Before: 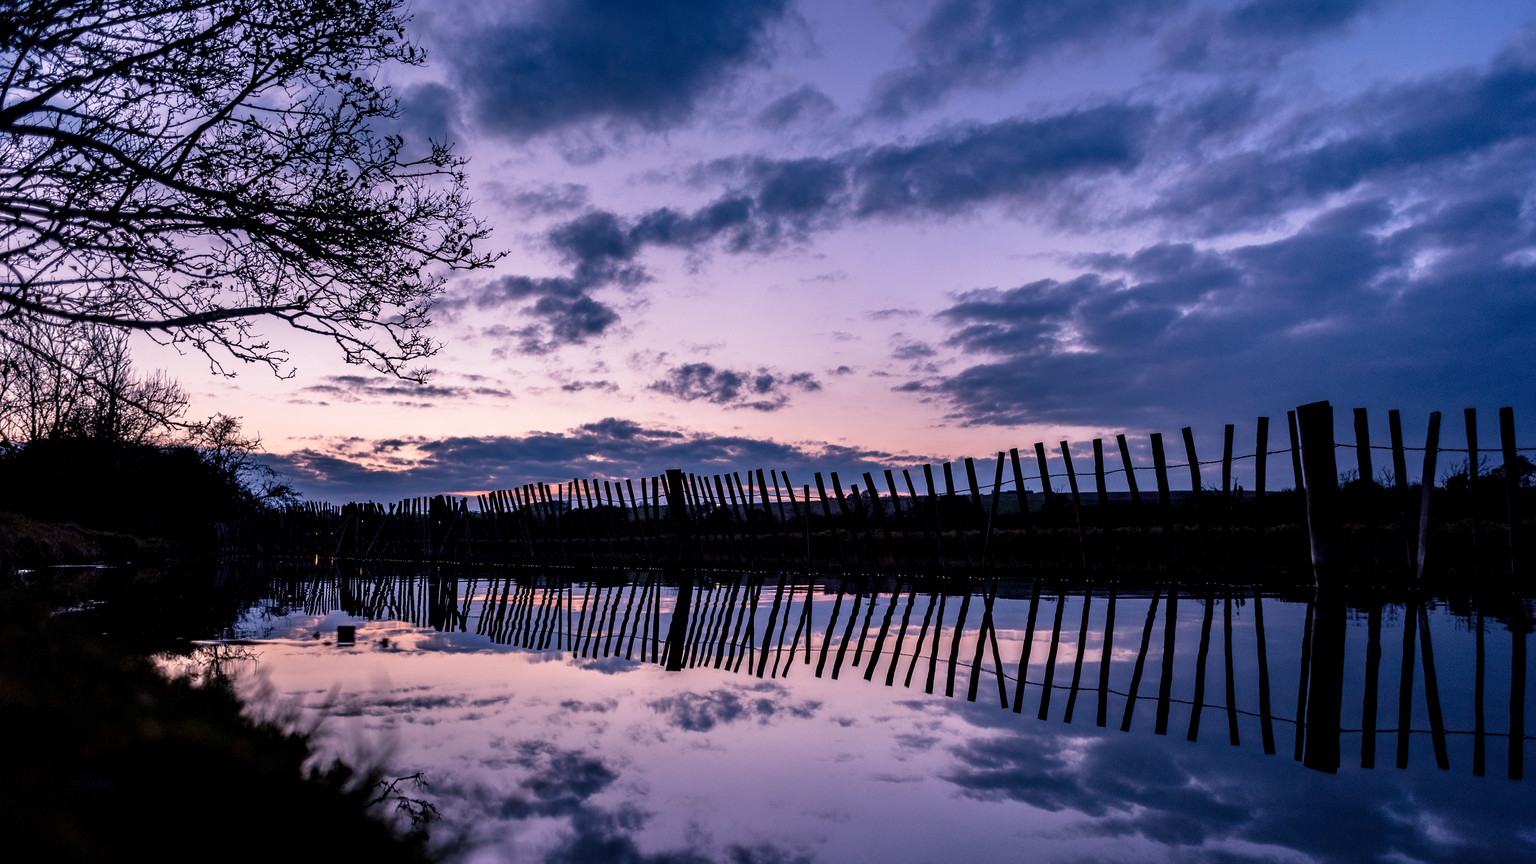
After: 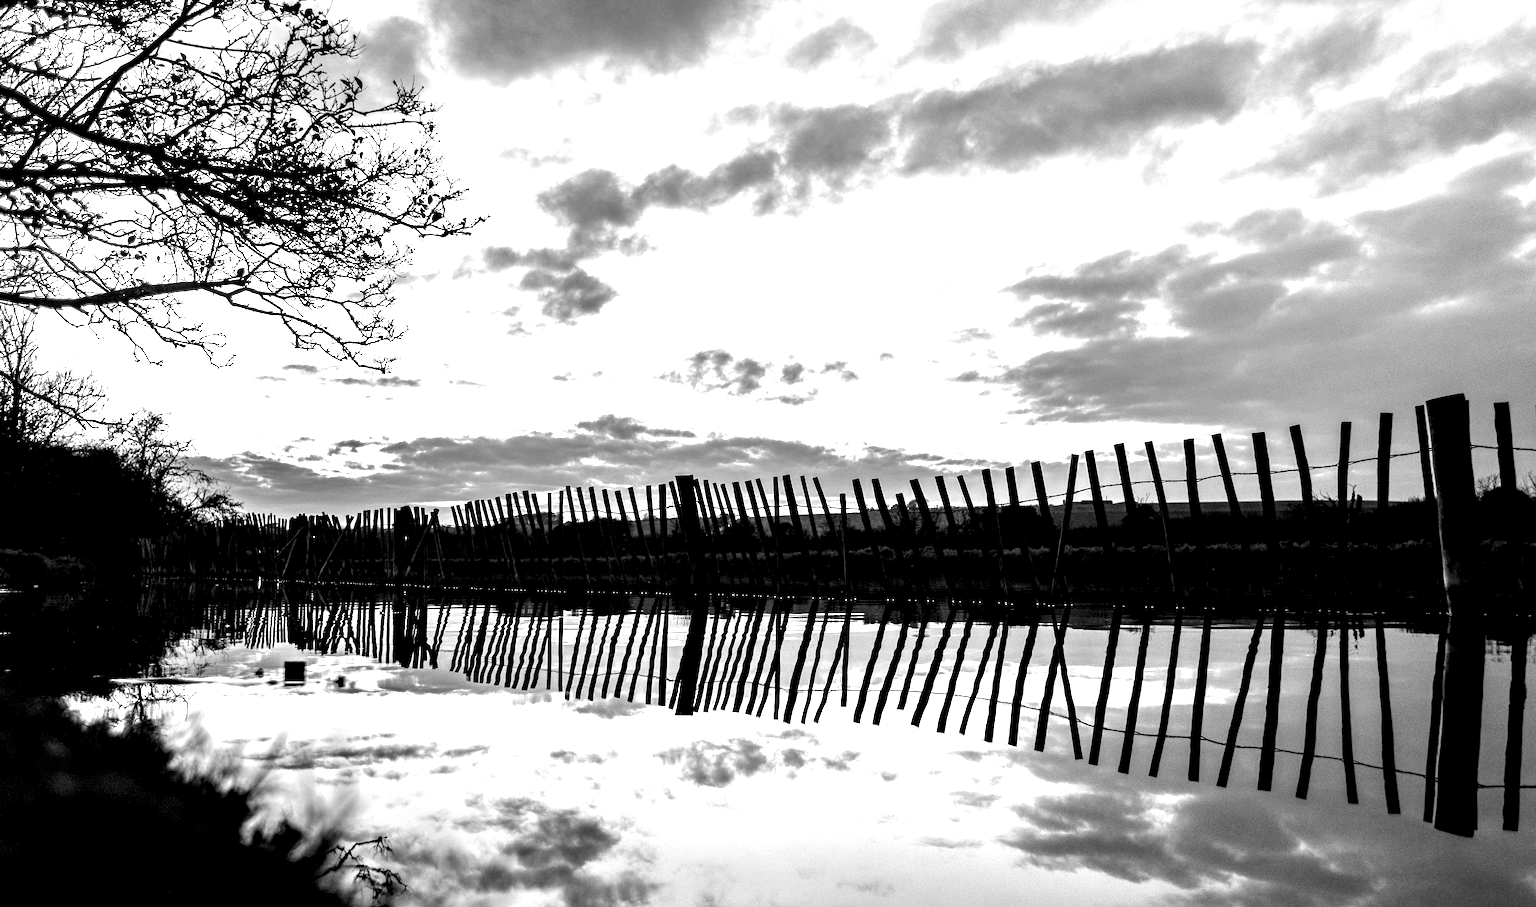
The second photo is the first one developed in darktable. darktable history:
local contrast: highlights 100%, shadows 100%, detail 120%, midtone range 0.2
crop: left 6.446%, top 8.188%, right 9.538%, bottom 3.548%
color calibration: output gray [0.18, 0.41, 0.41, 0], gray › normalize channels true, illuminant same as pipeline (D50), adaptation XYZ, x 0.346, y 0.359, gamut compression 0
exposure: black level correction 0.001, exposure 1.84 EV, compensate highlight preservation false
